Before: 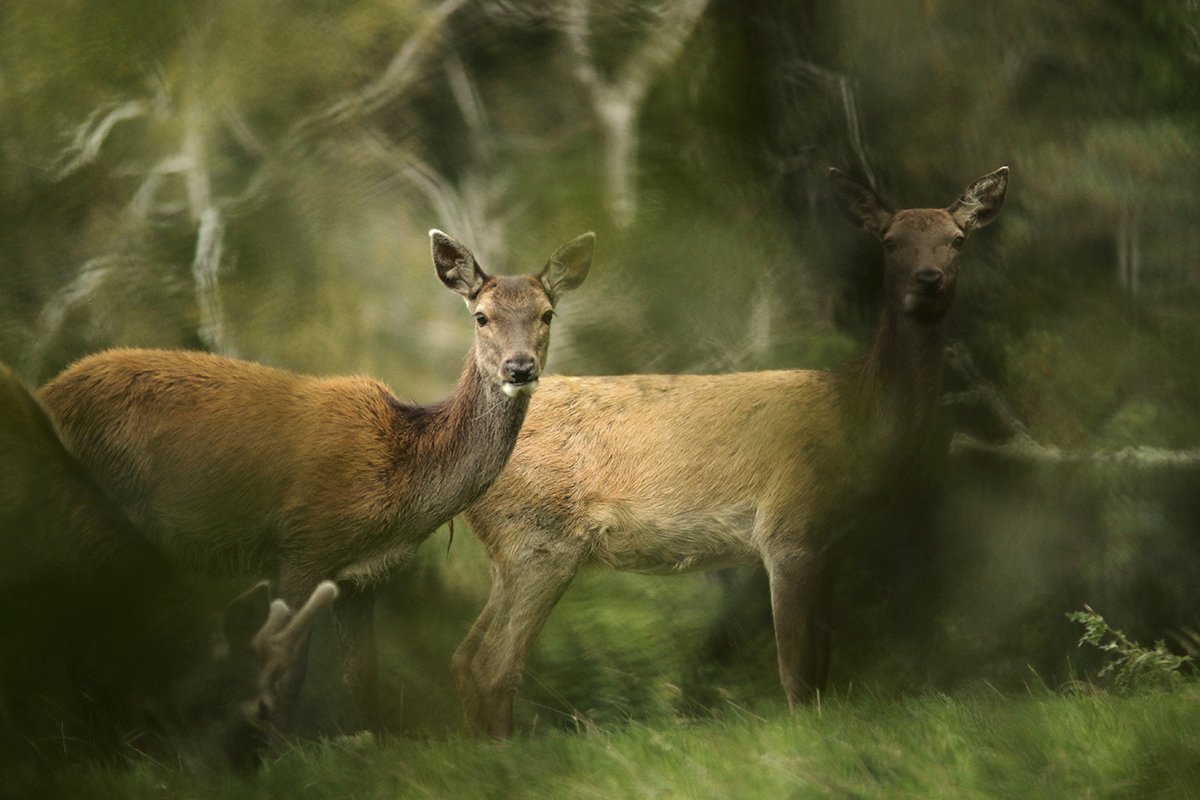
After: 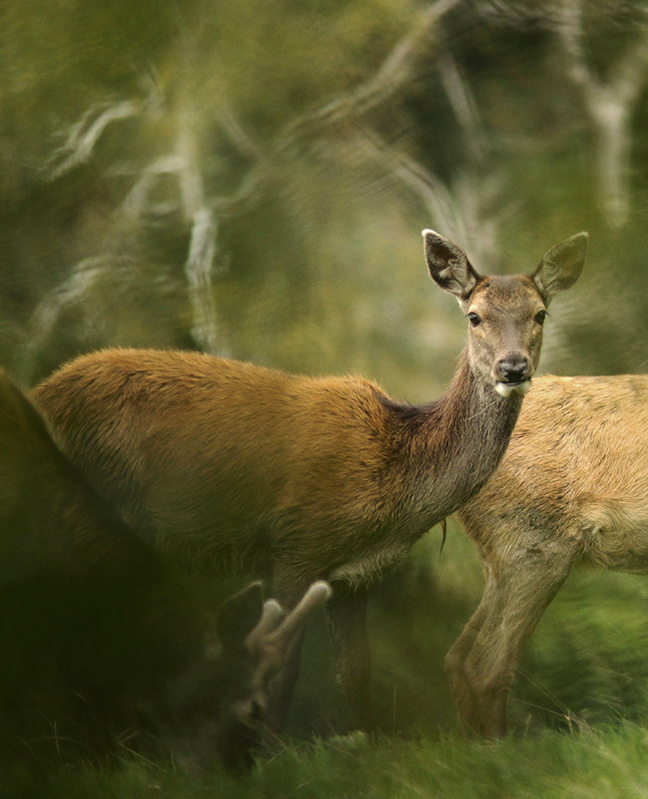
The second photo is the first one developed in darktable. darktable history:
color balance rgb: power › hue 71.25°, perceptual saturation grading › global saturation -0.098%, global vibrance 20%
crop: left 0.665%, right 45.298%, bottom 0.09%
